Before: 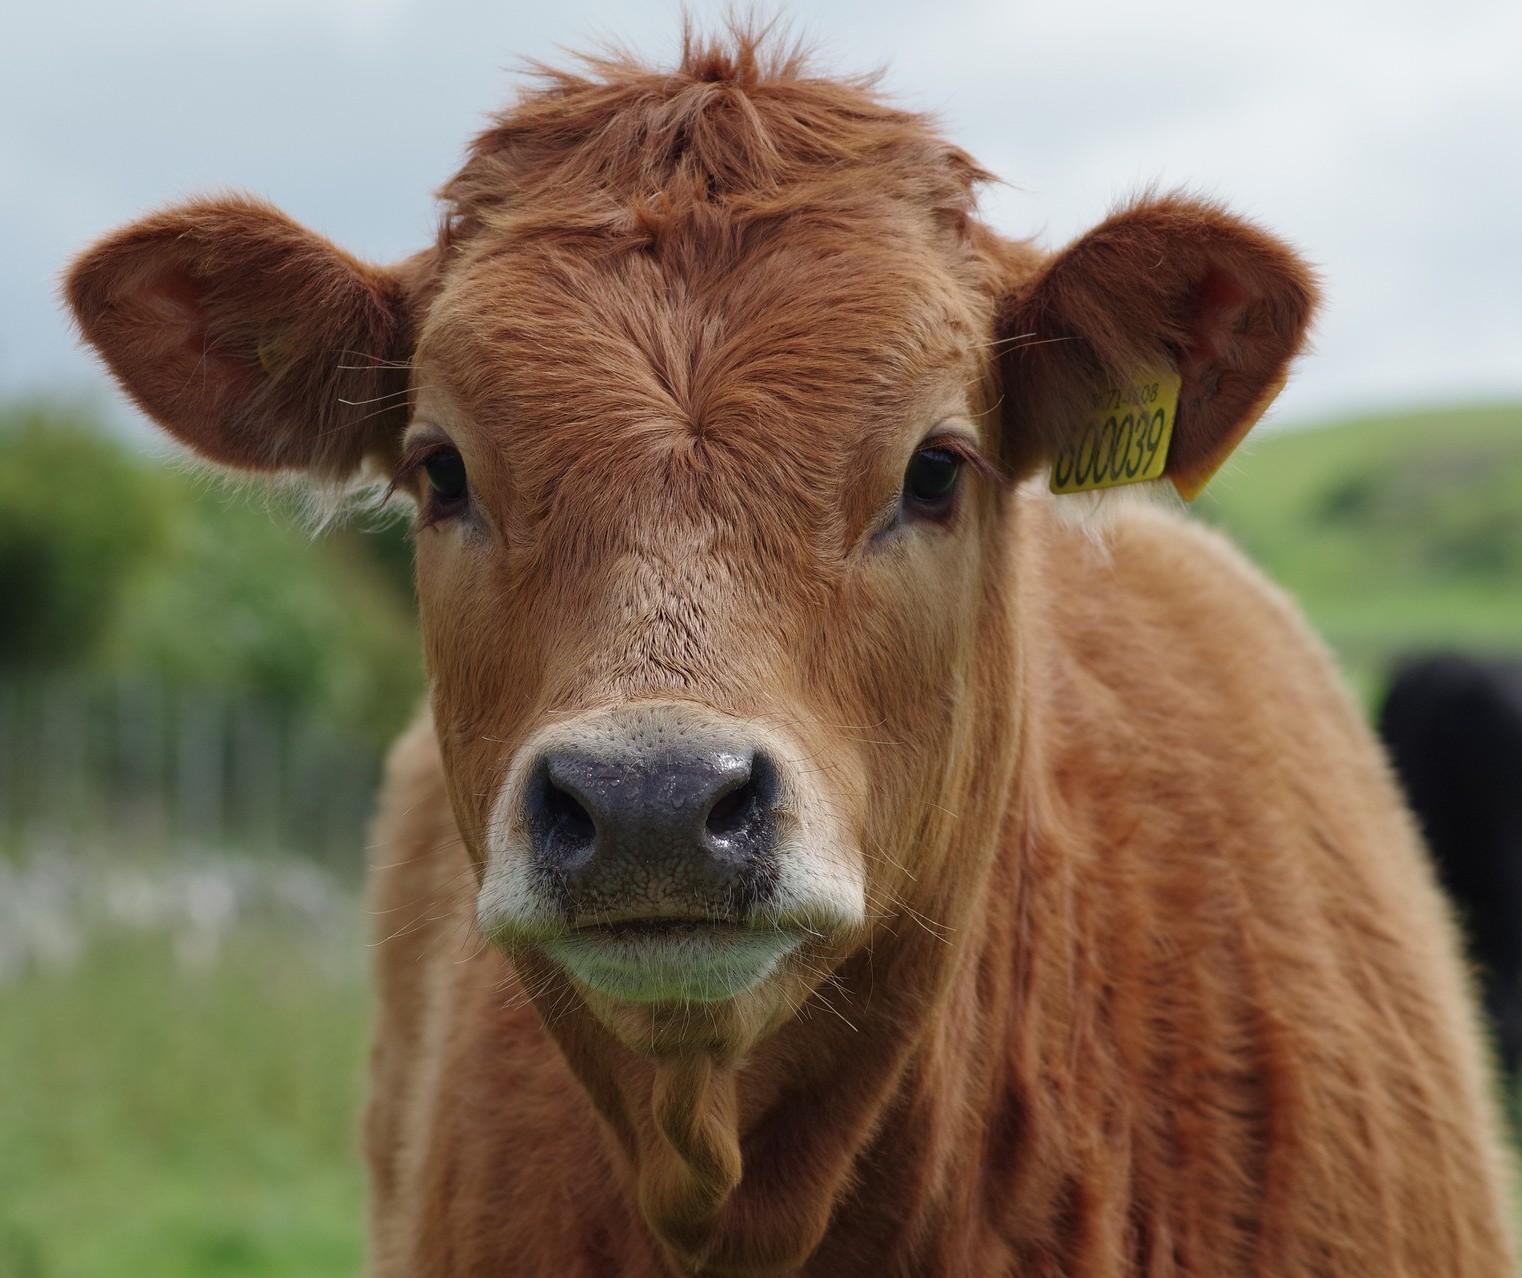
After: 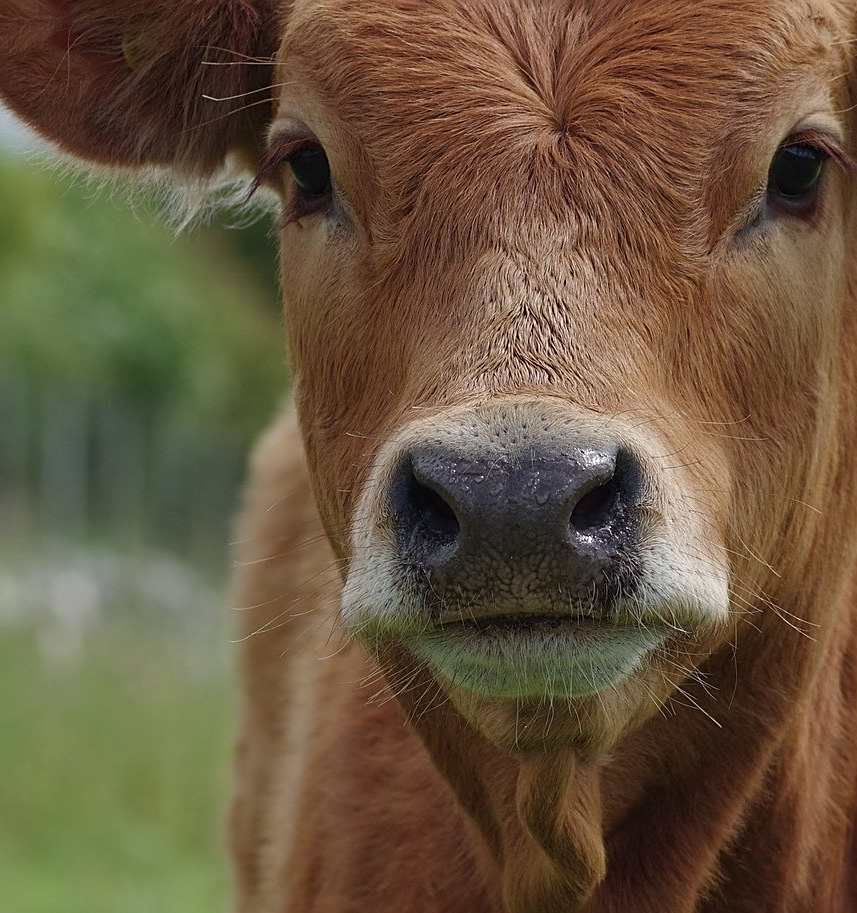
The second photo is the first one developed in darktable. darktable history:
crop: left 8.966%, top 23.852%, right 34.699%, bottom 4.703%
sharpen: on, module defaults
